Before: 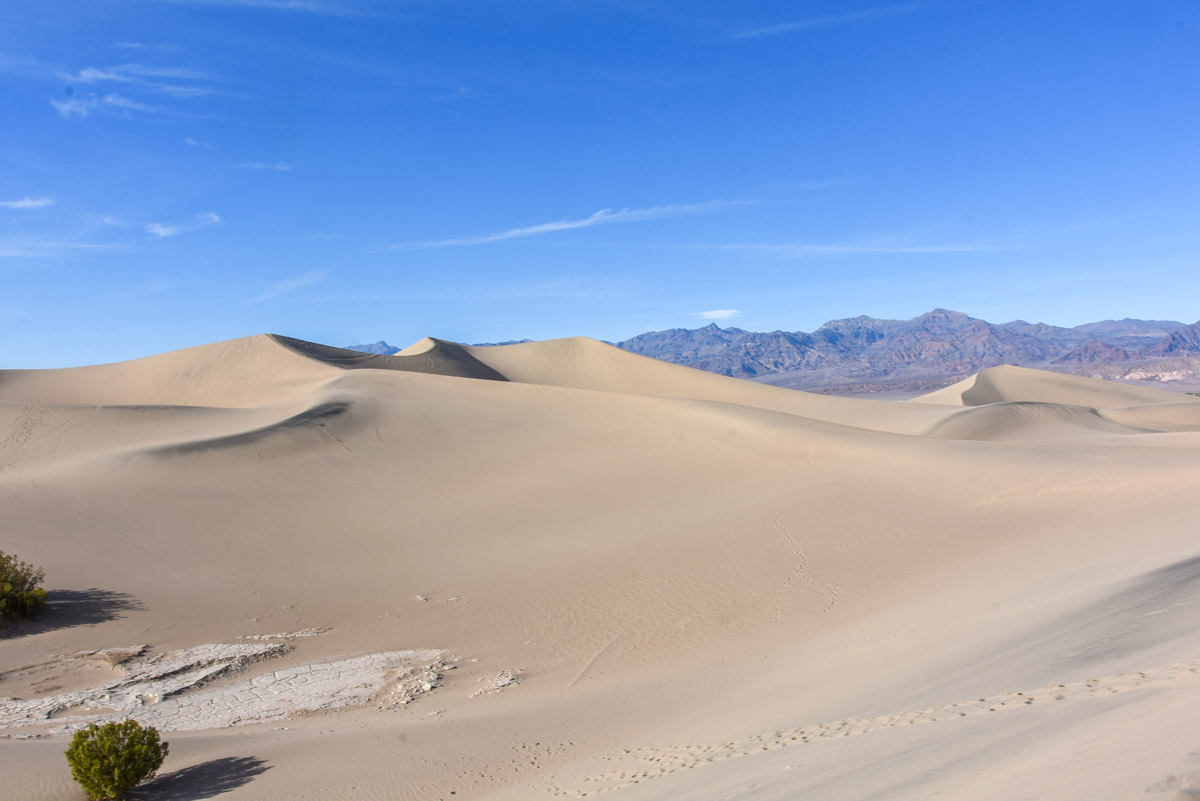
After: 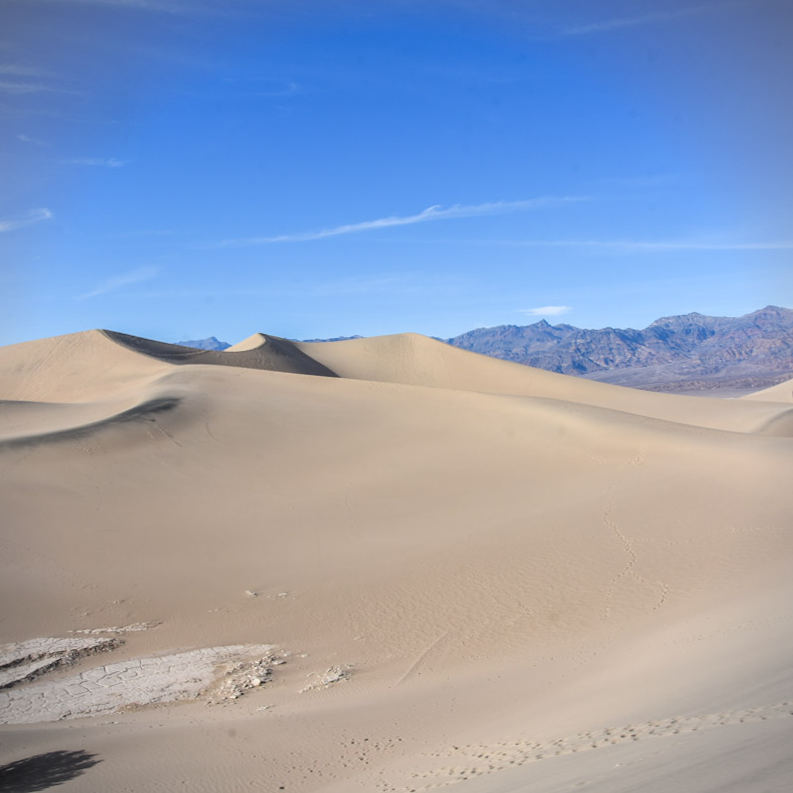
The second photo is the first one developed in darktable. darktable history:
crop and rotate: left 13.537%, right 19.796%
rotate and perspective: rotation 0.192°, lens shift (horizontal) -0.015, crop left 0.005, crop right 0.996, crop top 0.006, crop bottom 0.99
vignetting: fall-off start 91.19%
